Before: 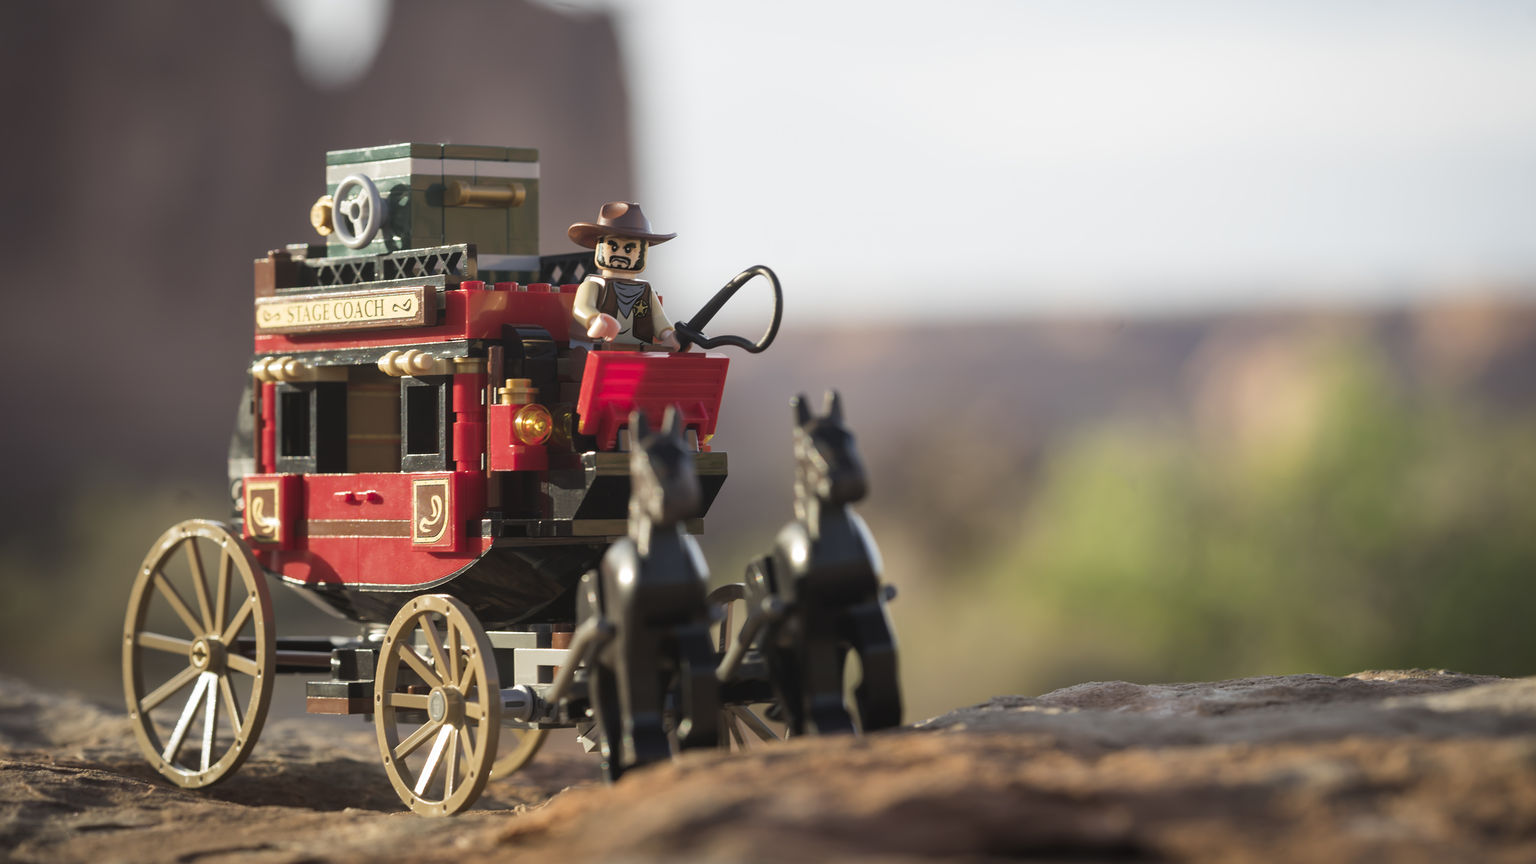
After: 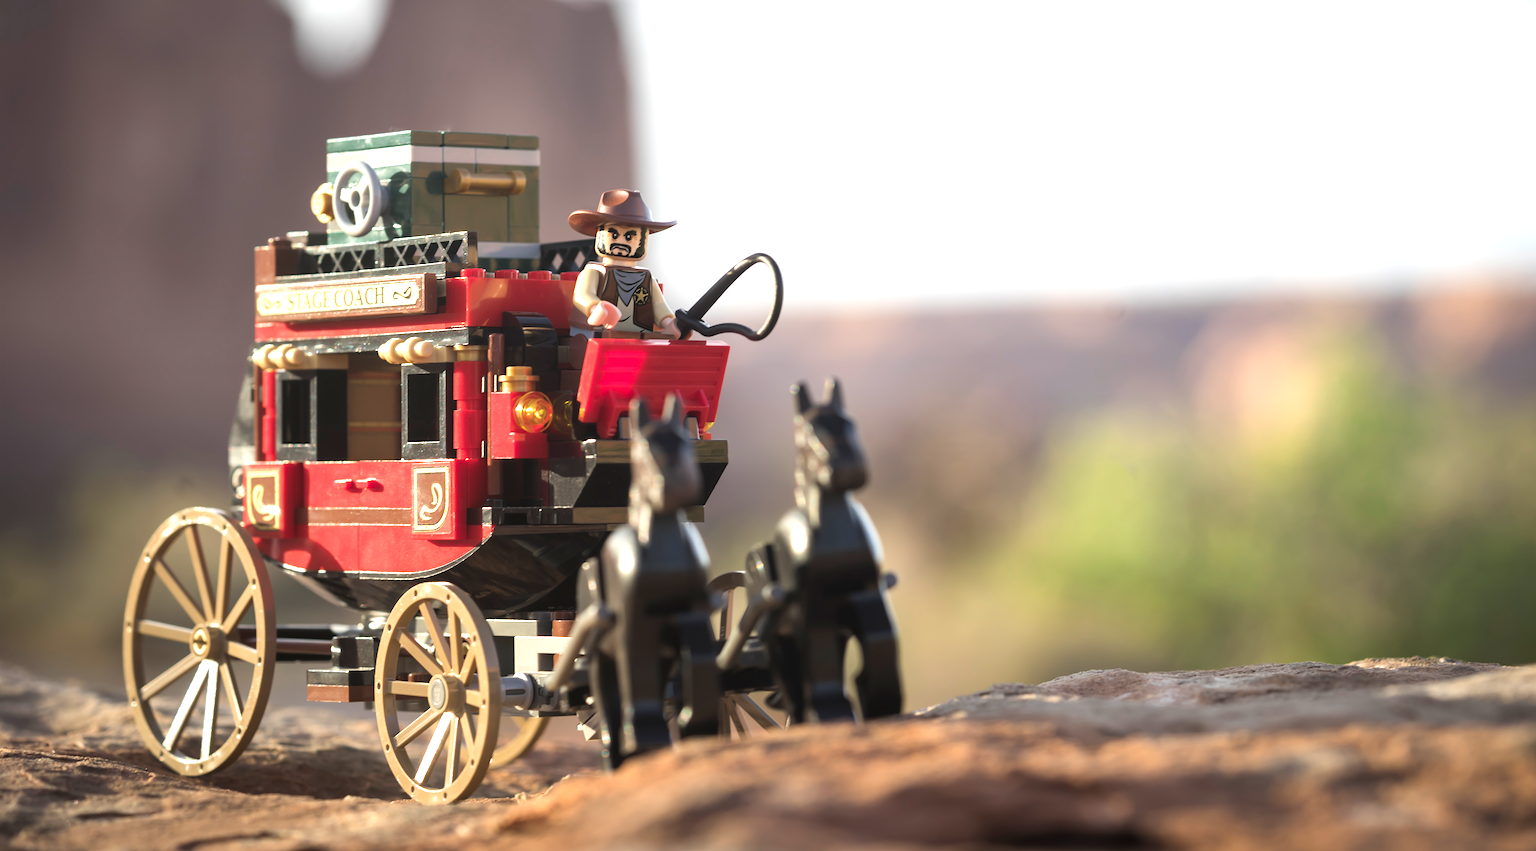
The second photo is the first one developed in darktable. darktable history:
crop: top 1.524%, right 0.027%
exposure: exposure 1 EV, compensate exposure bias true, compensate highlight preservation false
